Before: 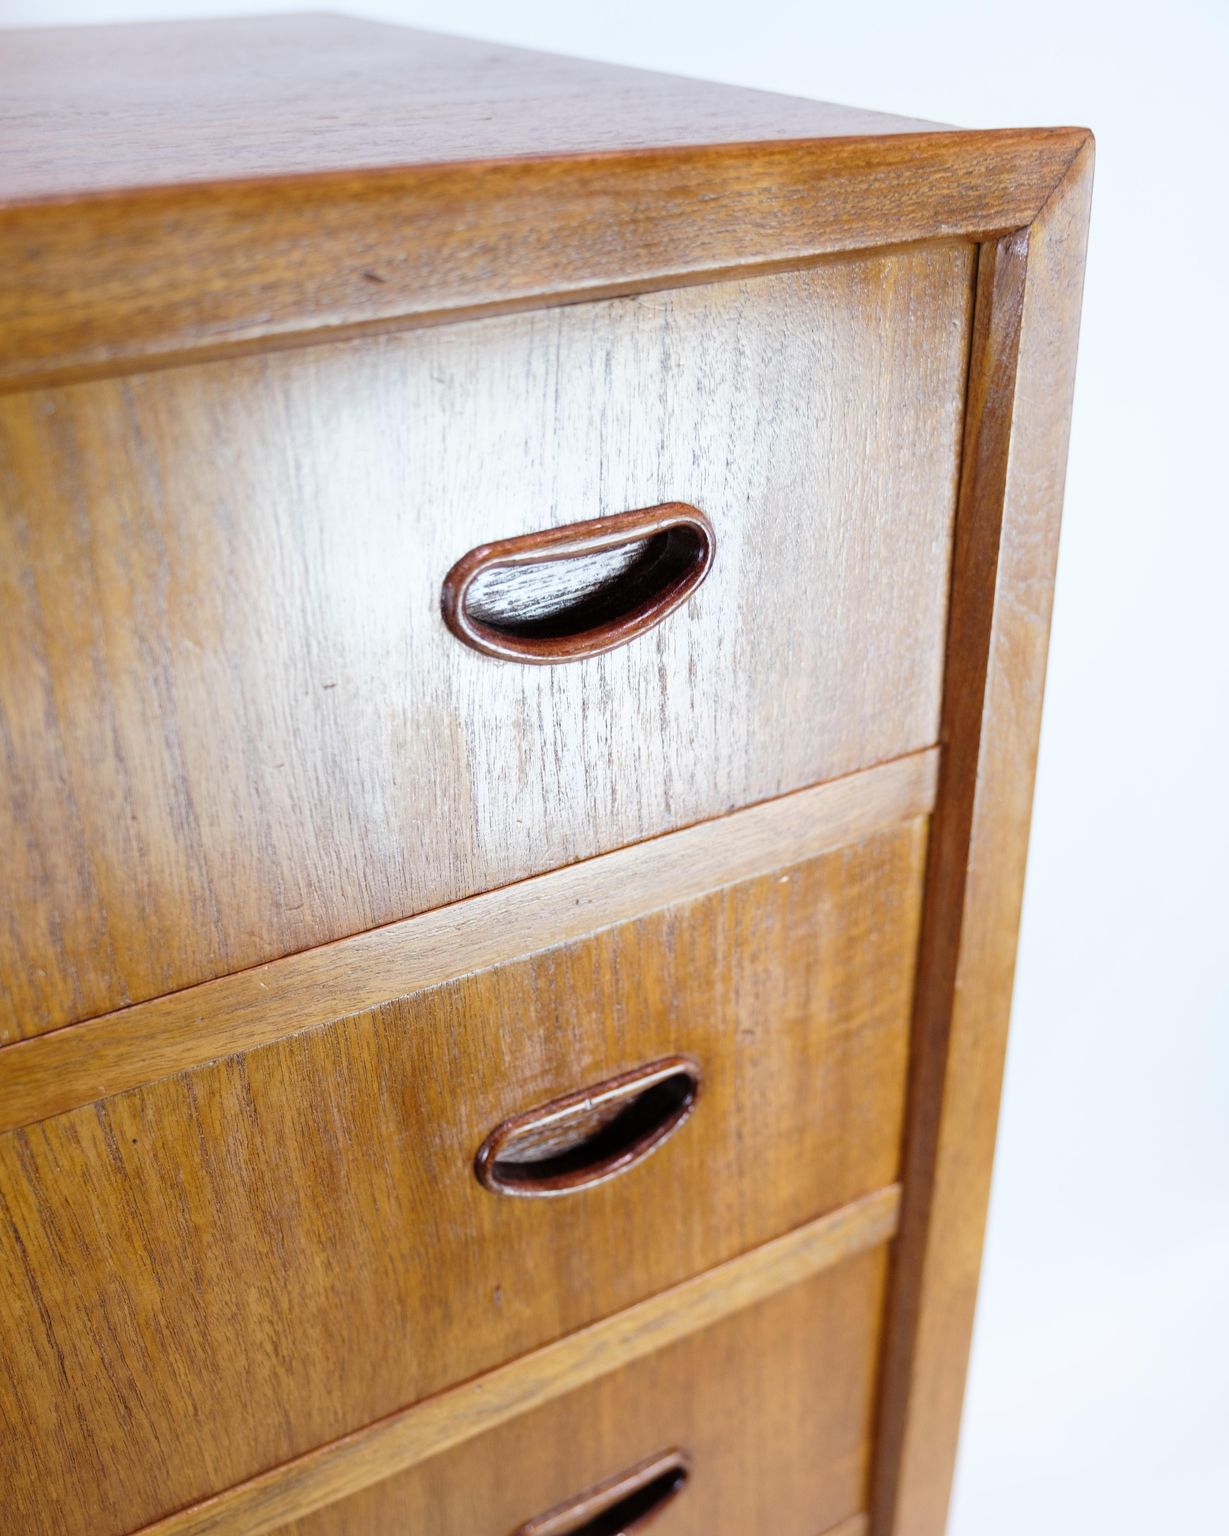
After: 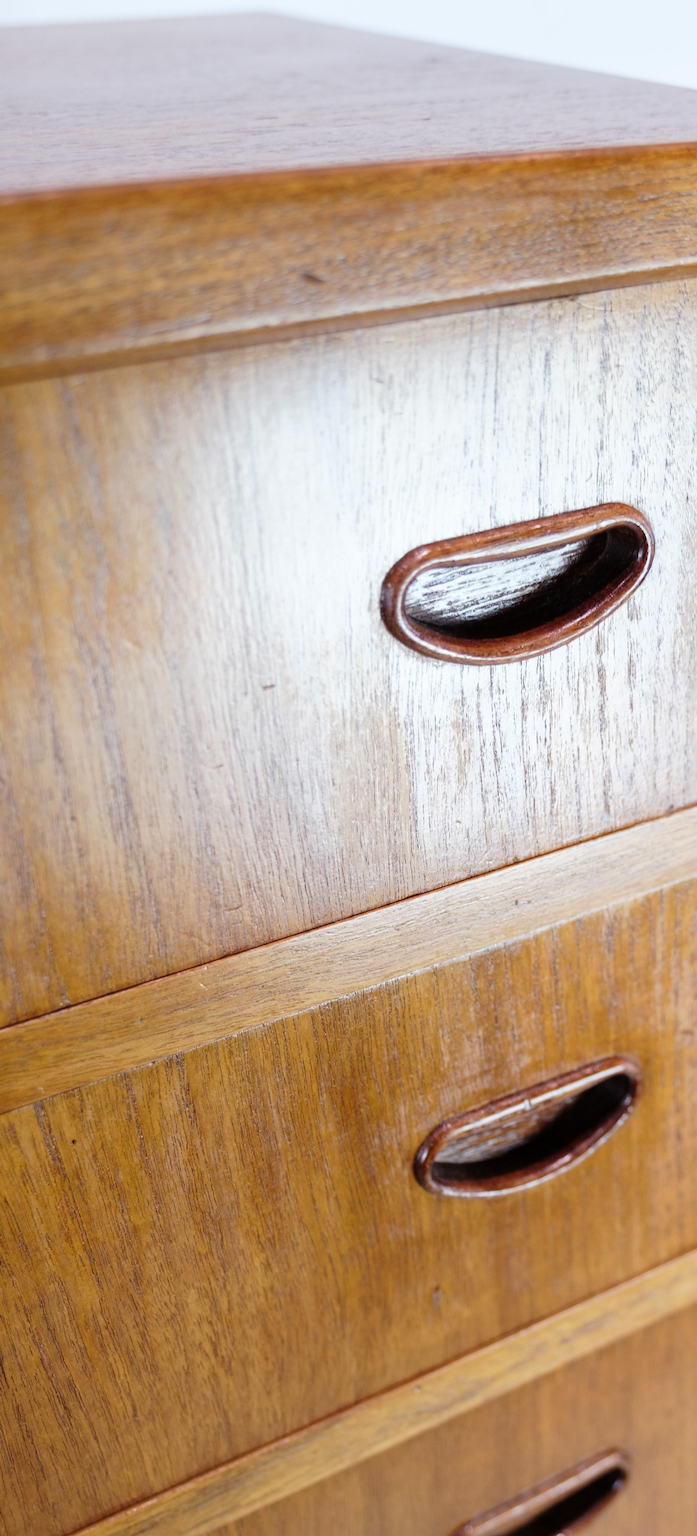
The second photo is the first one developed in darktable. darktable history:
crop: left 4.978%, right 38.25%
